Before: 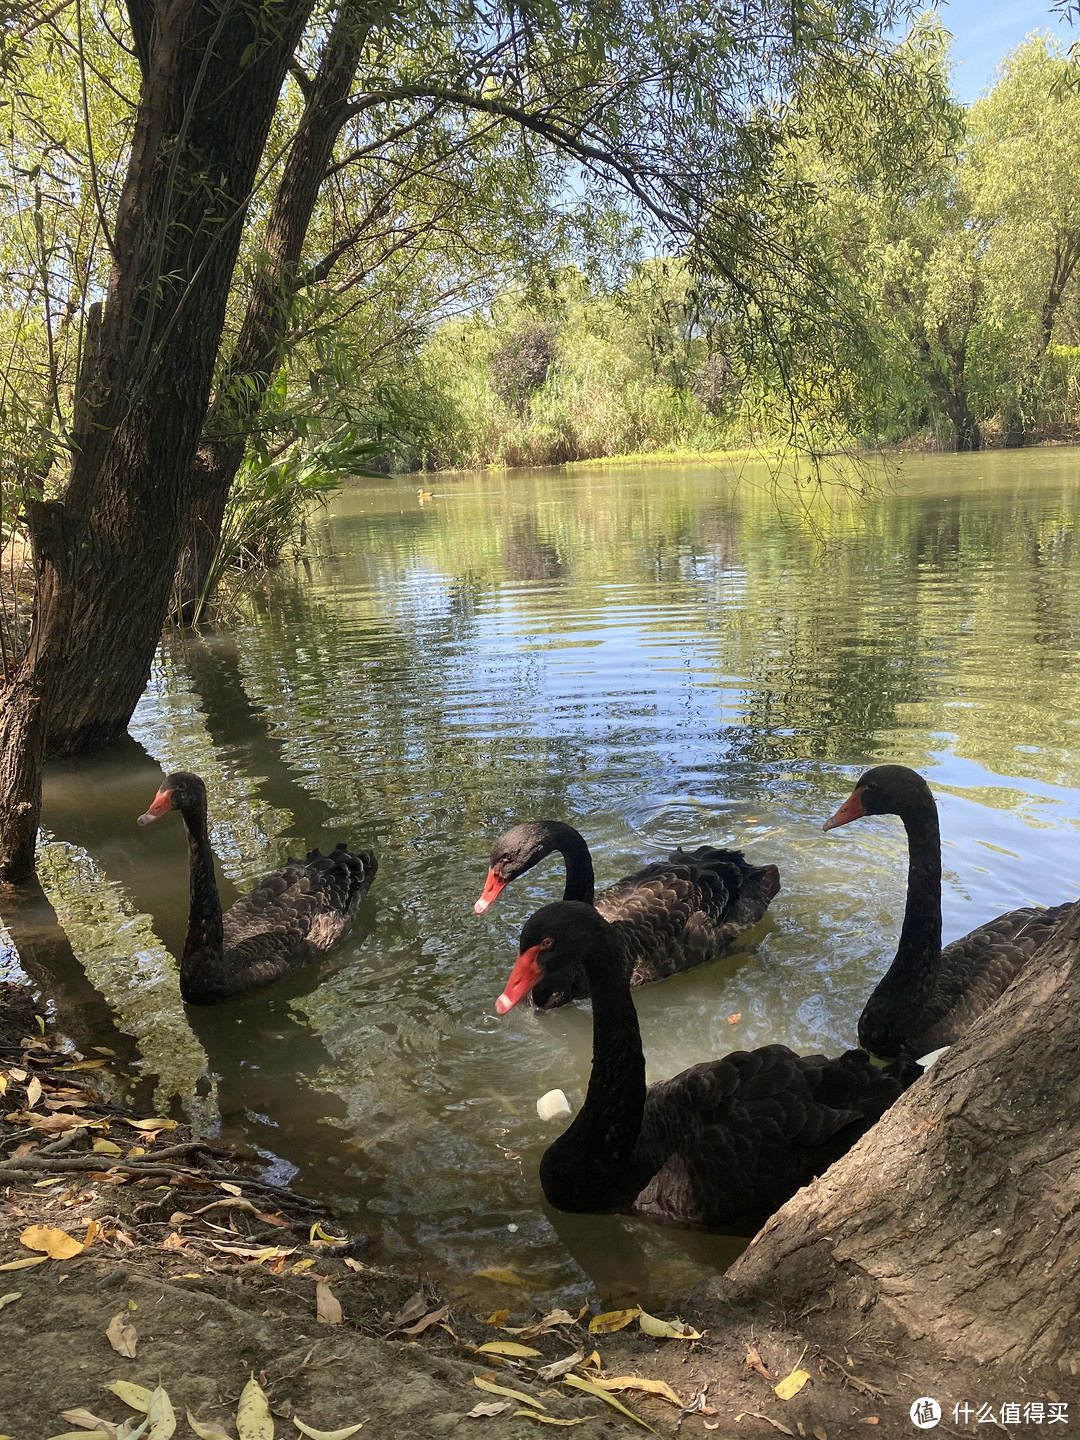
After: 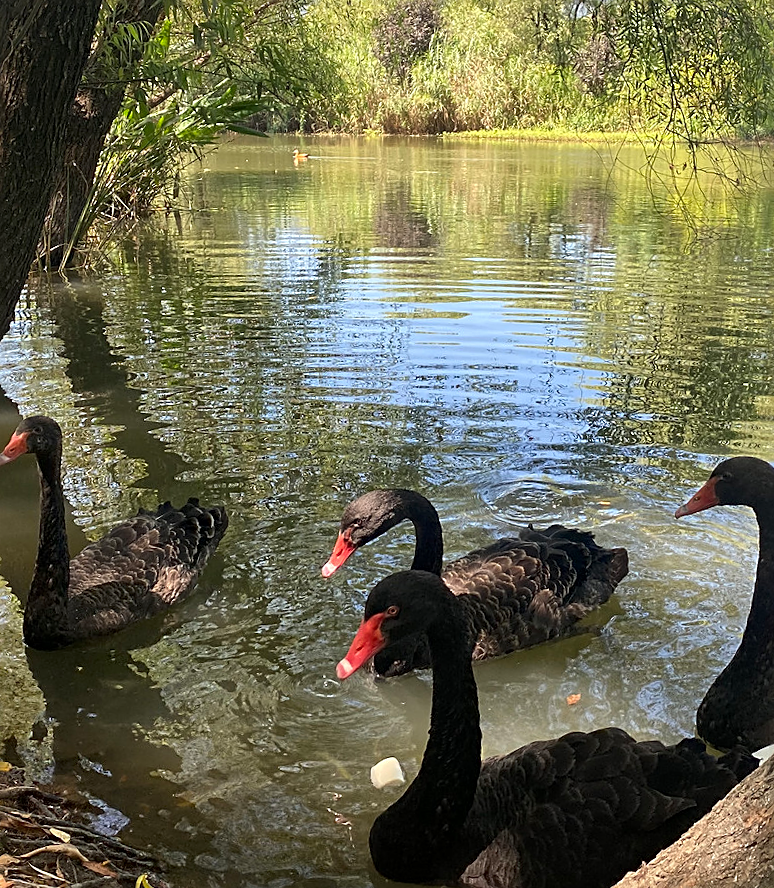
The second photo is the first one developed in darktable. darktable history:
crop and rotate: angle -3.87°, left 9.758%, top 20.707%, right 12.237%, bottom 12.149%
sharpen: amount 0.582
local contrast: mode bilateral grid, contrast 21, coarseness 49, detail 121%, midtone range 0.2
